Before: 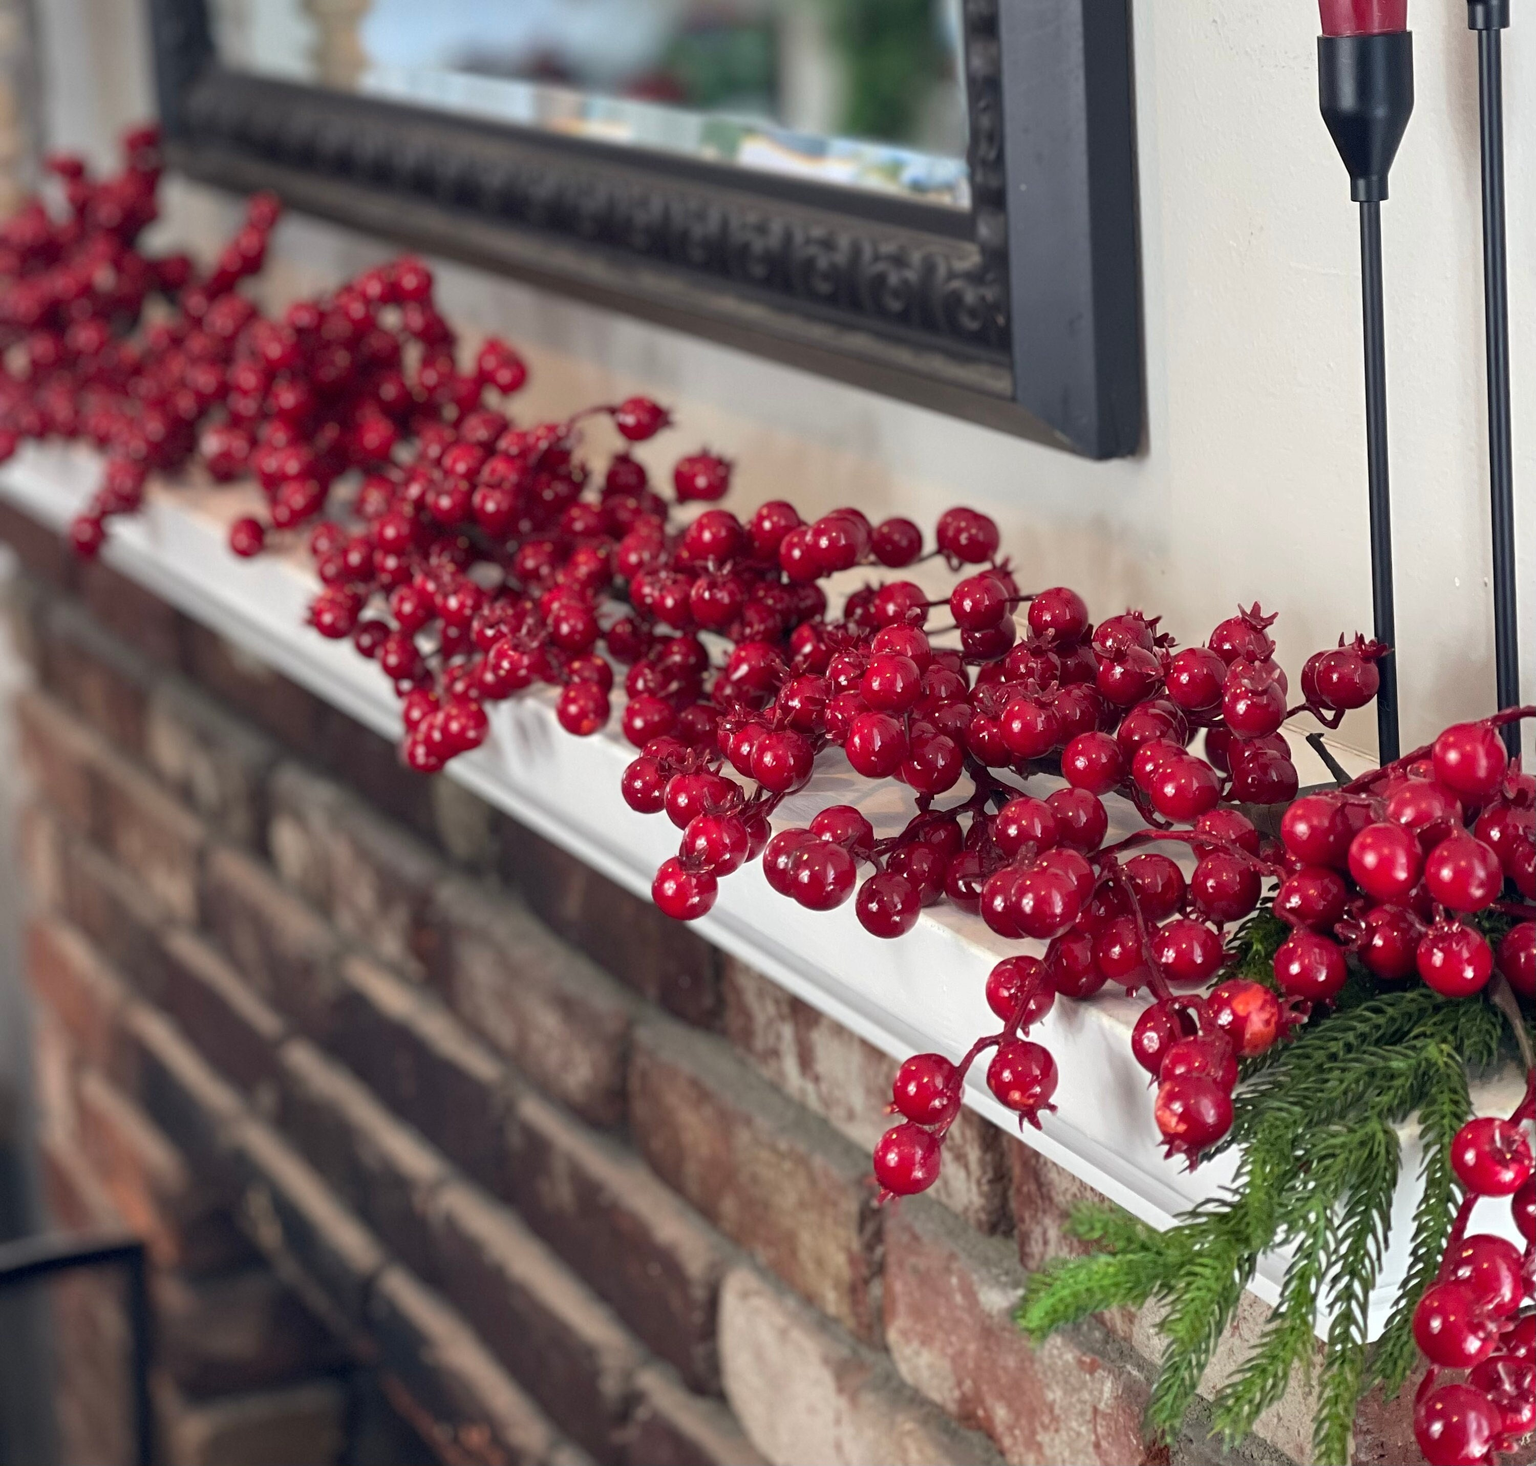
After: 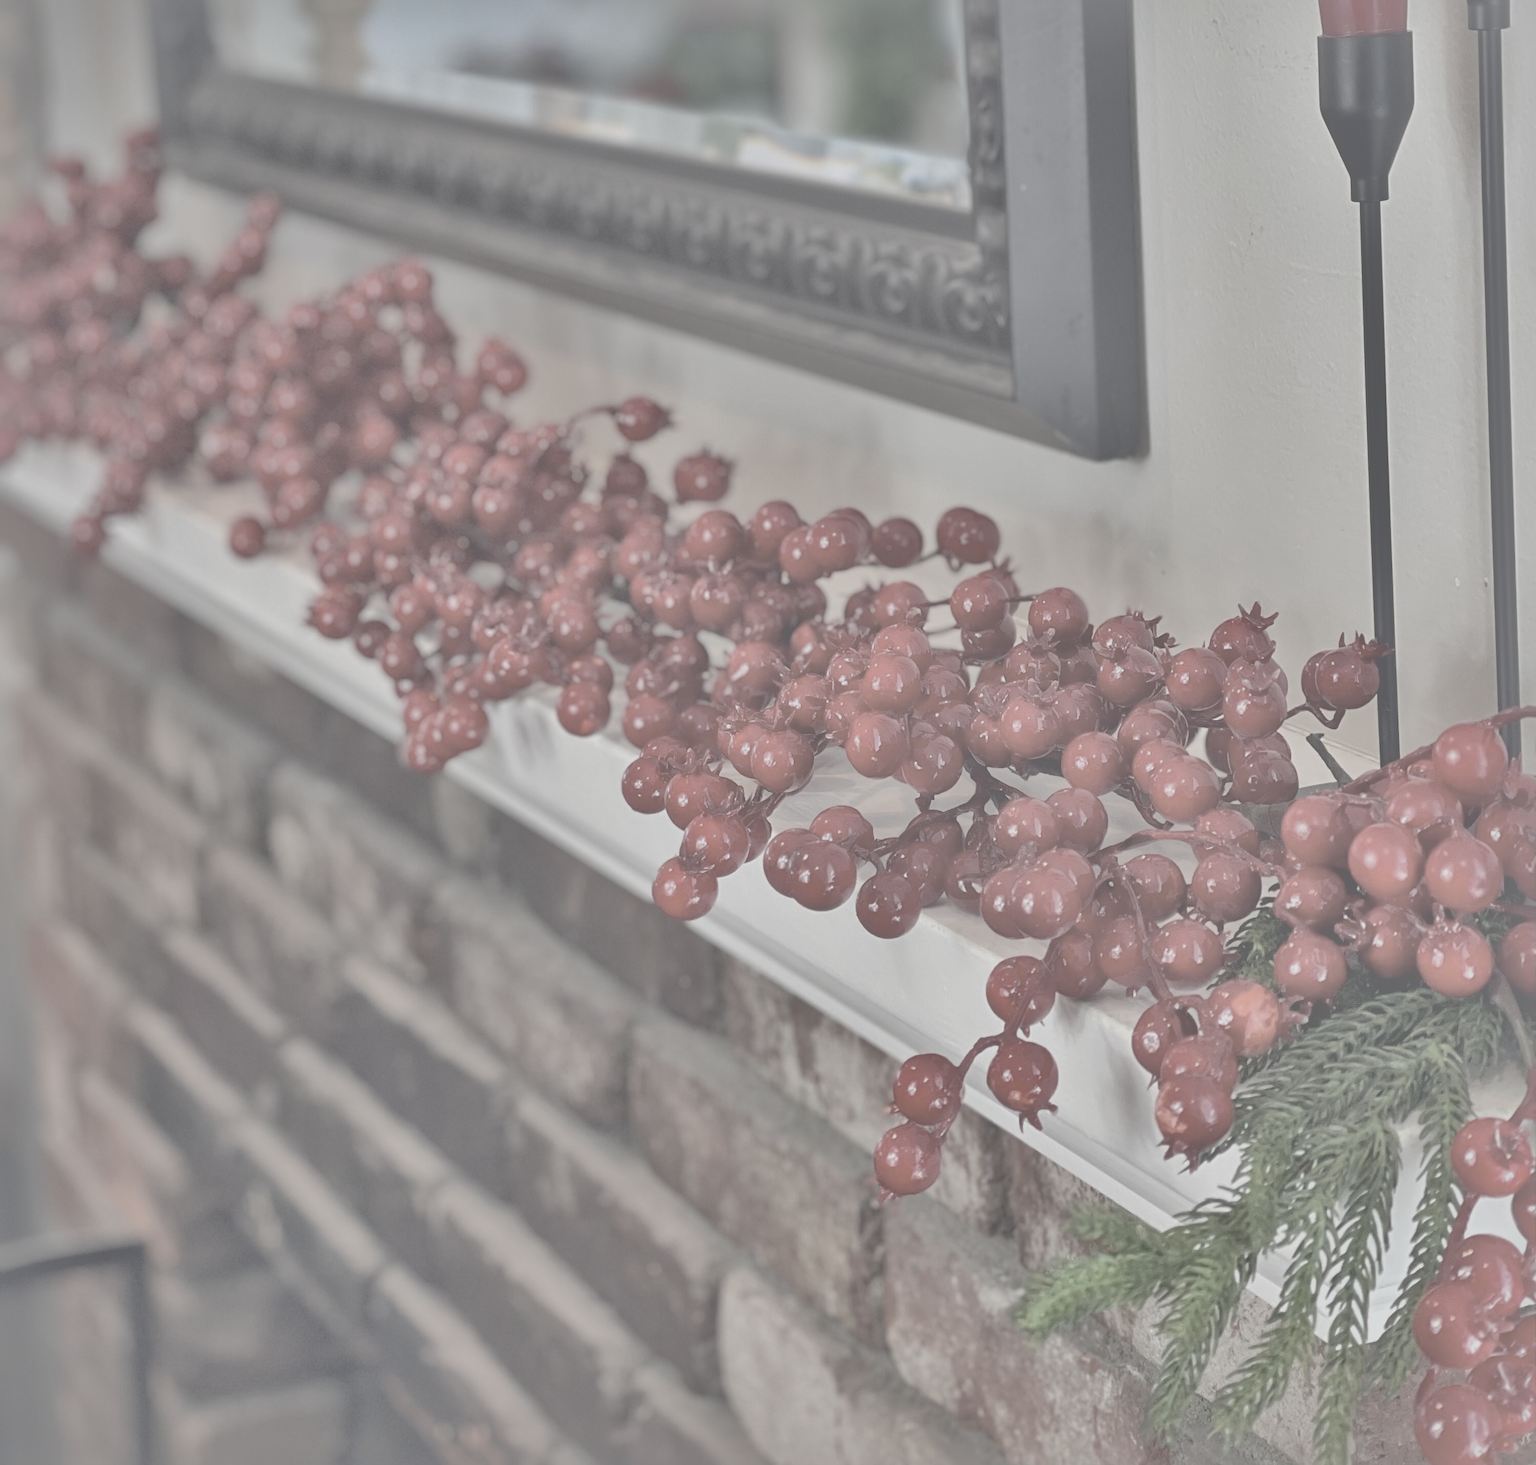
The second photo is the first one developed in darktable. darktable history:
exposure: exposure -0.013 EV, compensate highlight preservation false
contrast brightness saturation: contrast -0.305, brightness 0.743, saturation -0.762
shadows and highlights: shadows -19.85, highlights -73.22
